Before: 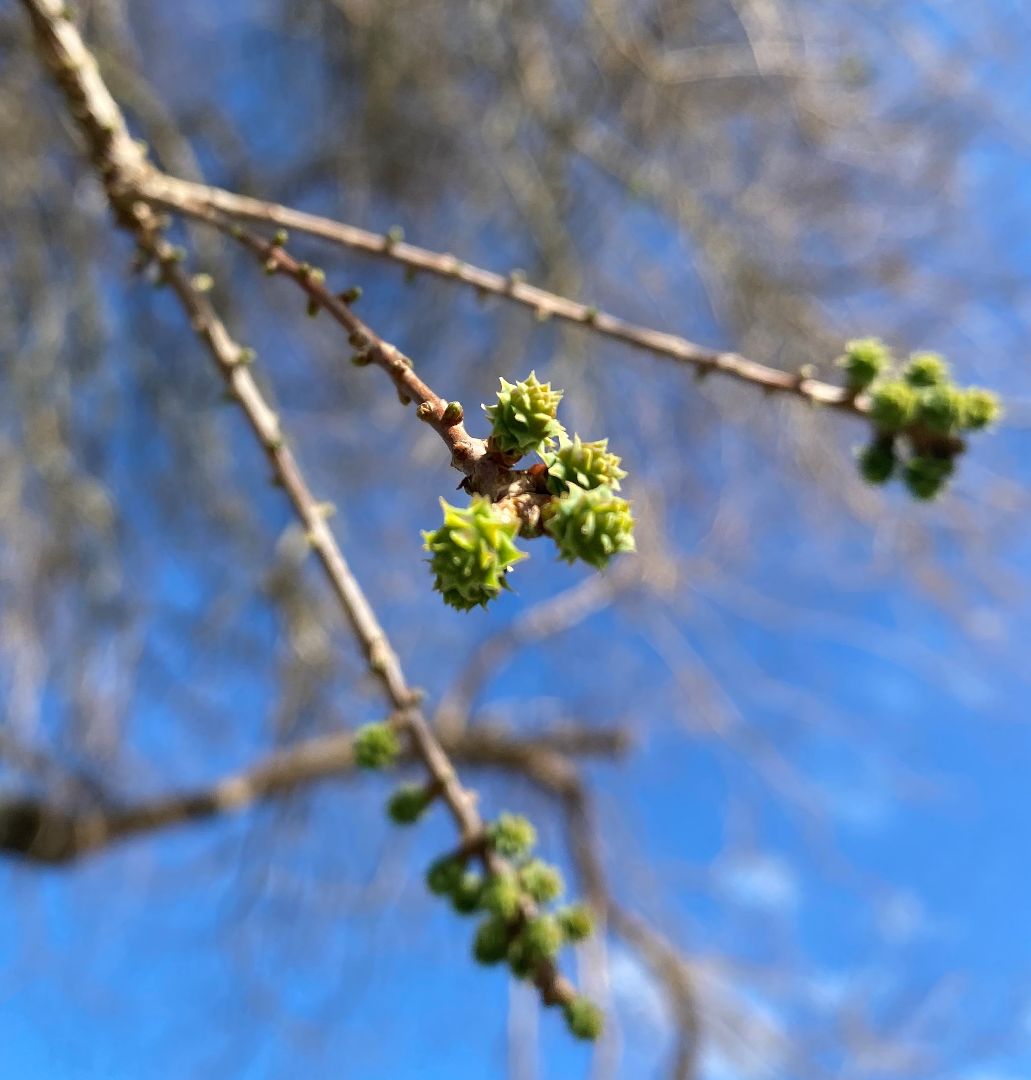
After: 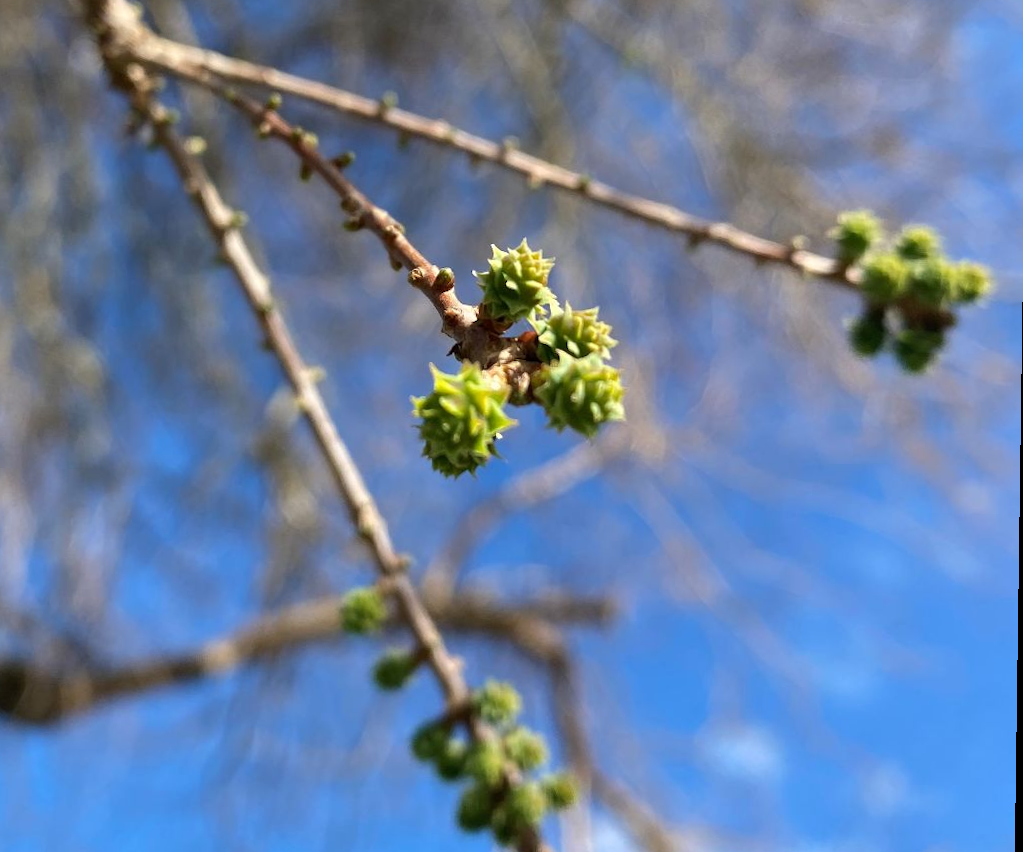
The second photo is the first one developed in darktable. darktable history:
crop and rotate: left 1.814%, top 12.818%, right 0.25%, bottom 9.225%
rotate and perspective: rotation 0.8°, automatic cropping off
